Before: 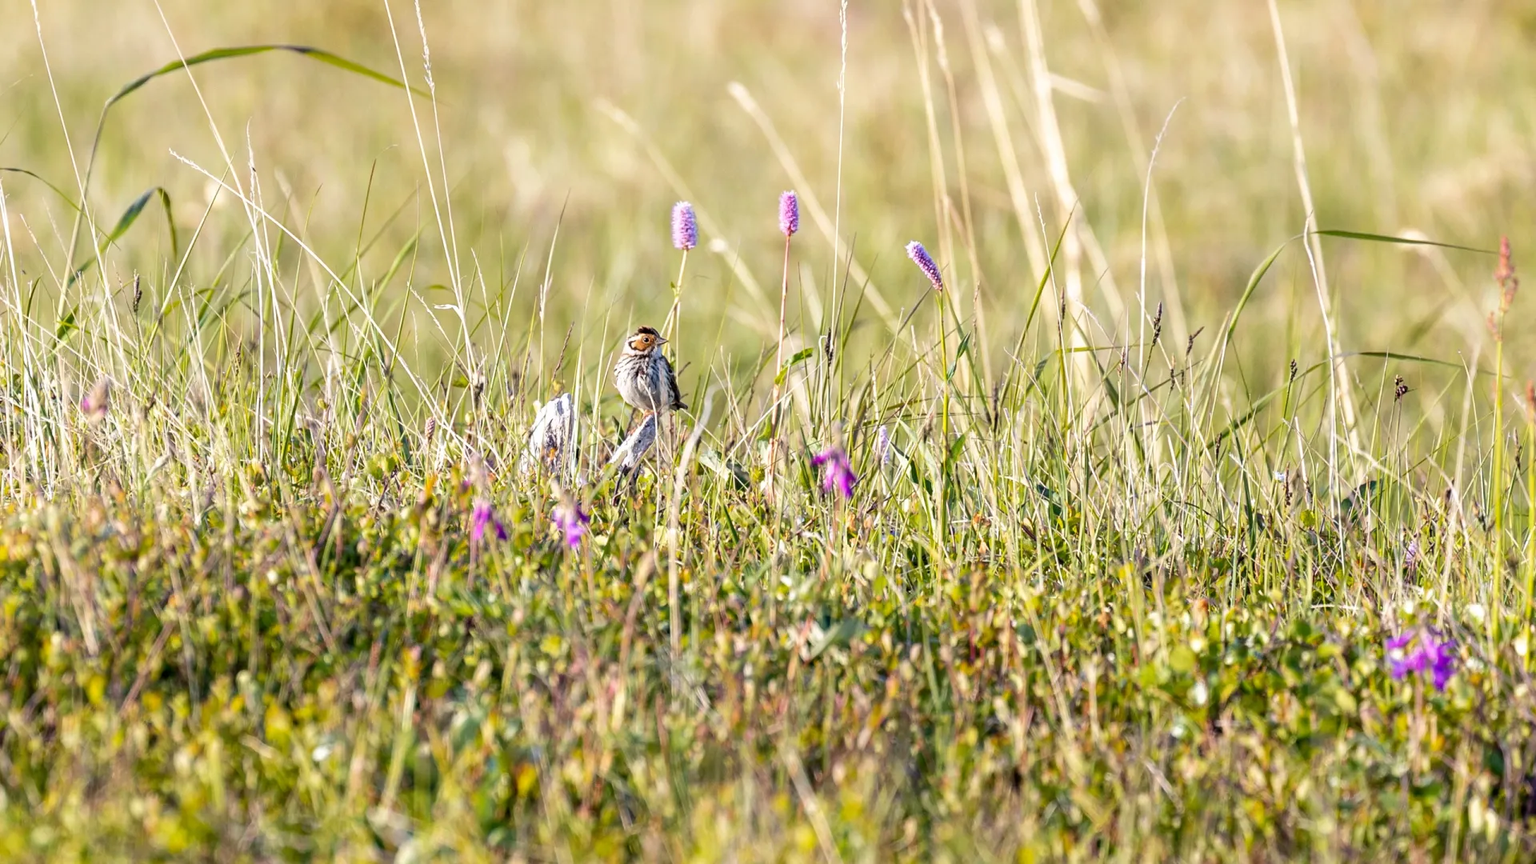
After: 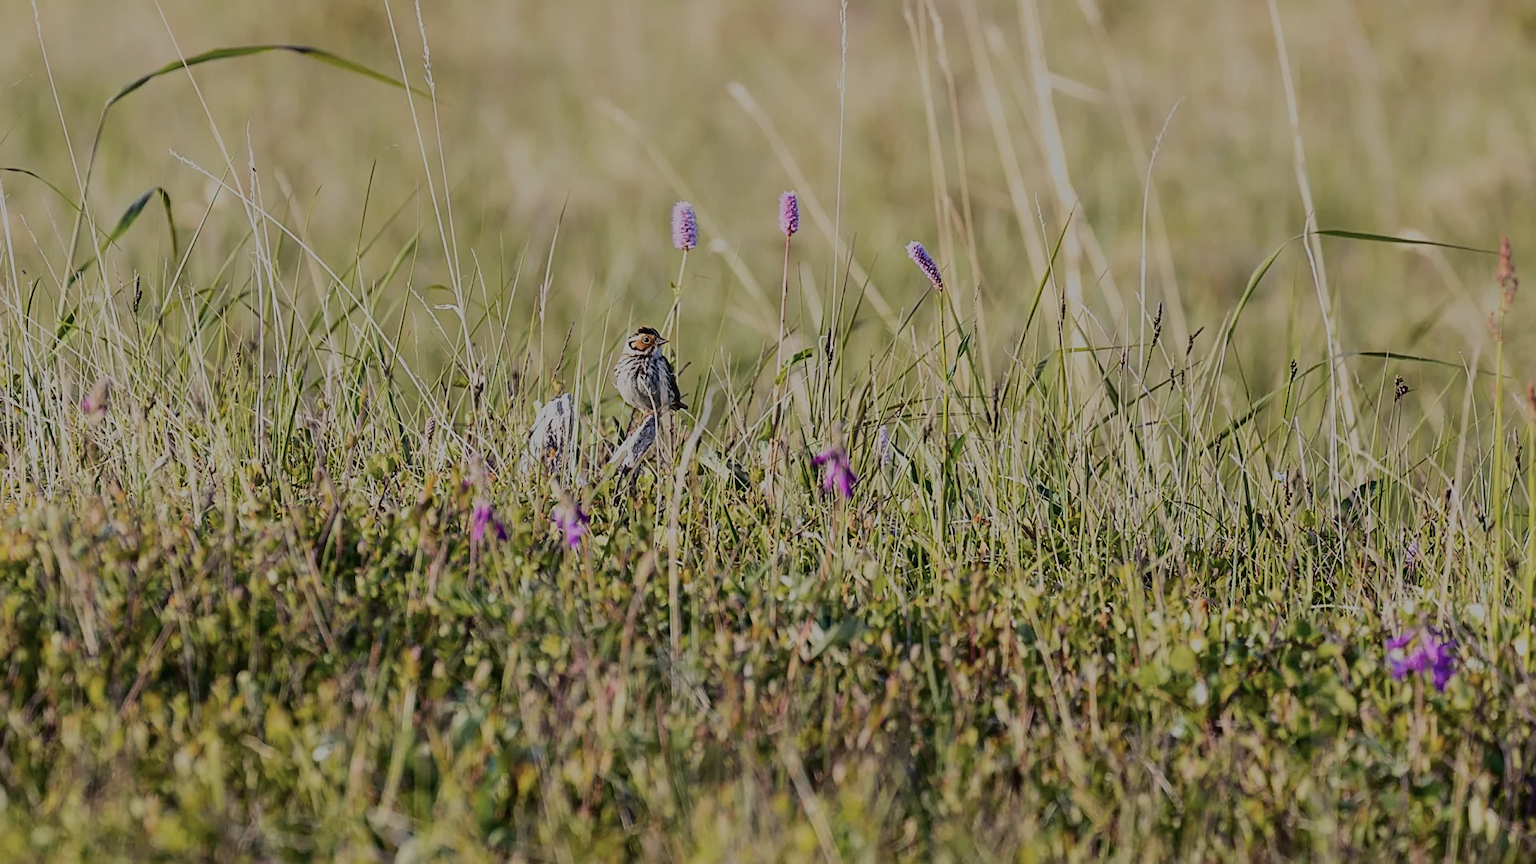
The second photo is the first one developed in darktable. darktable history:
tone curve: curves: ch0 [(0, 0.026) (0.146, 0.158) (0.272, 0.34) (0.453, 0.627) (0.687, 0.829) (1, 1)], color space Lab, linked channels, preserve colors none
sharpen: on, module defaults
color balance rgb: perceptual brilliance grading › global brilliance -48.39%
